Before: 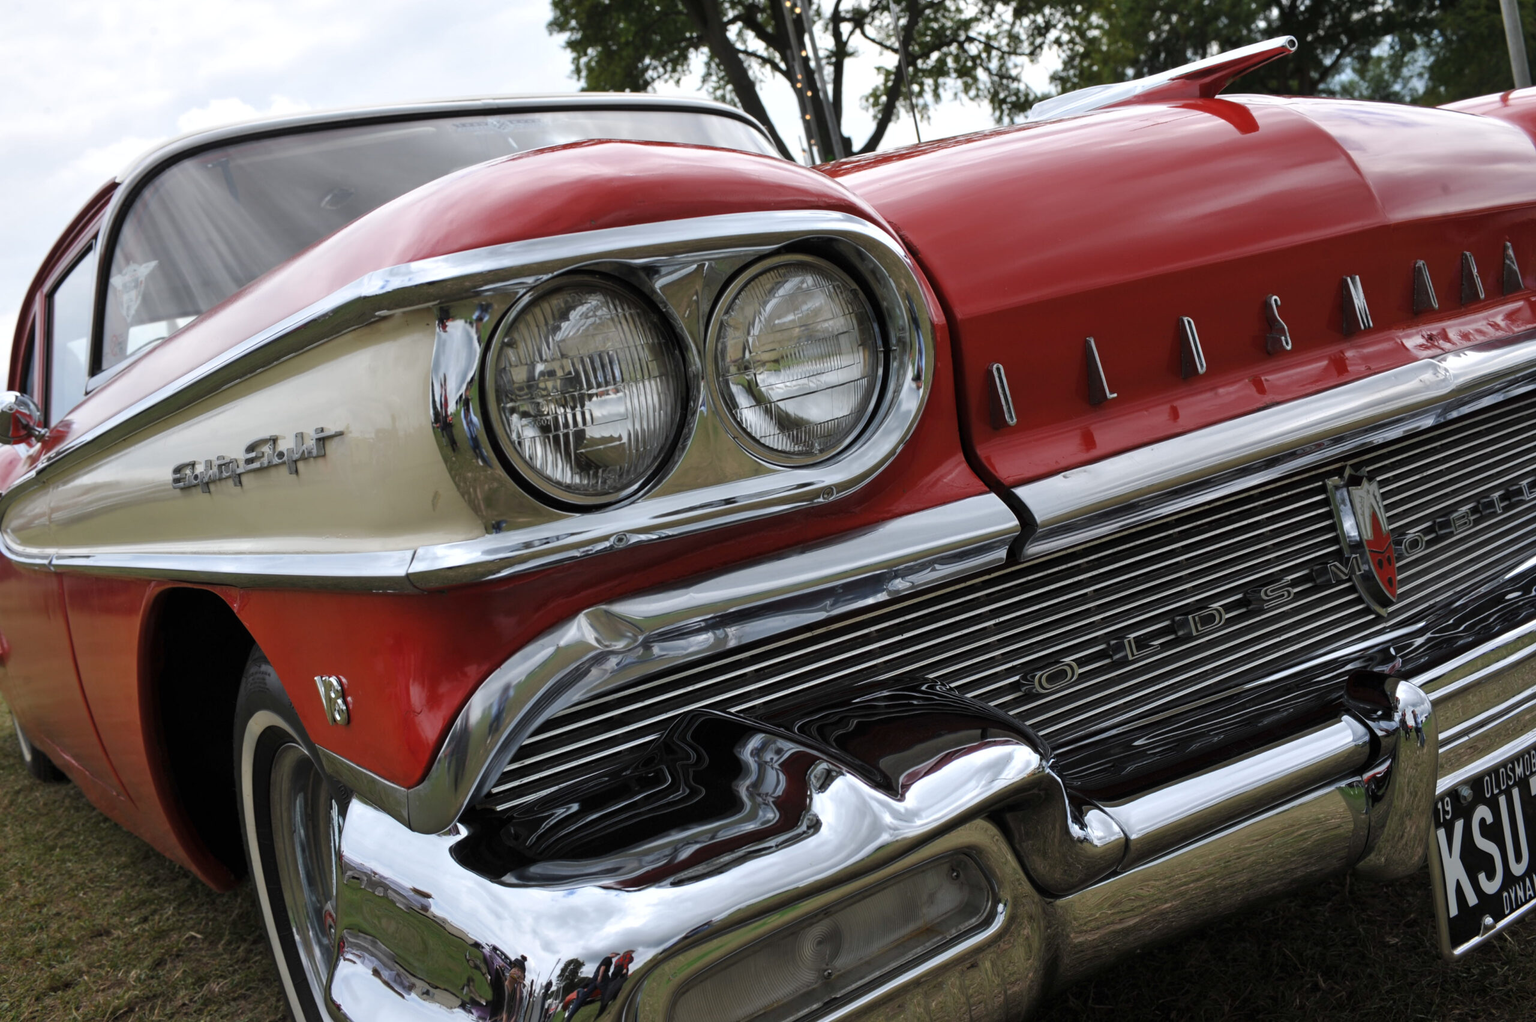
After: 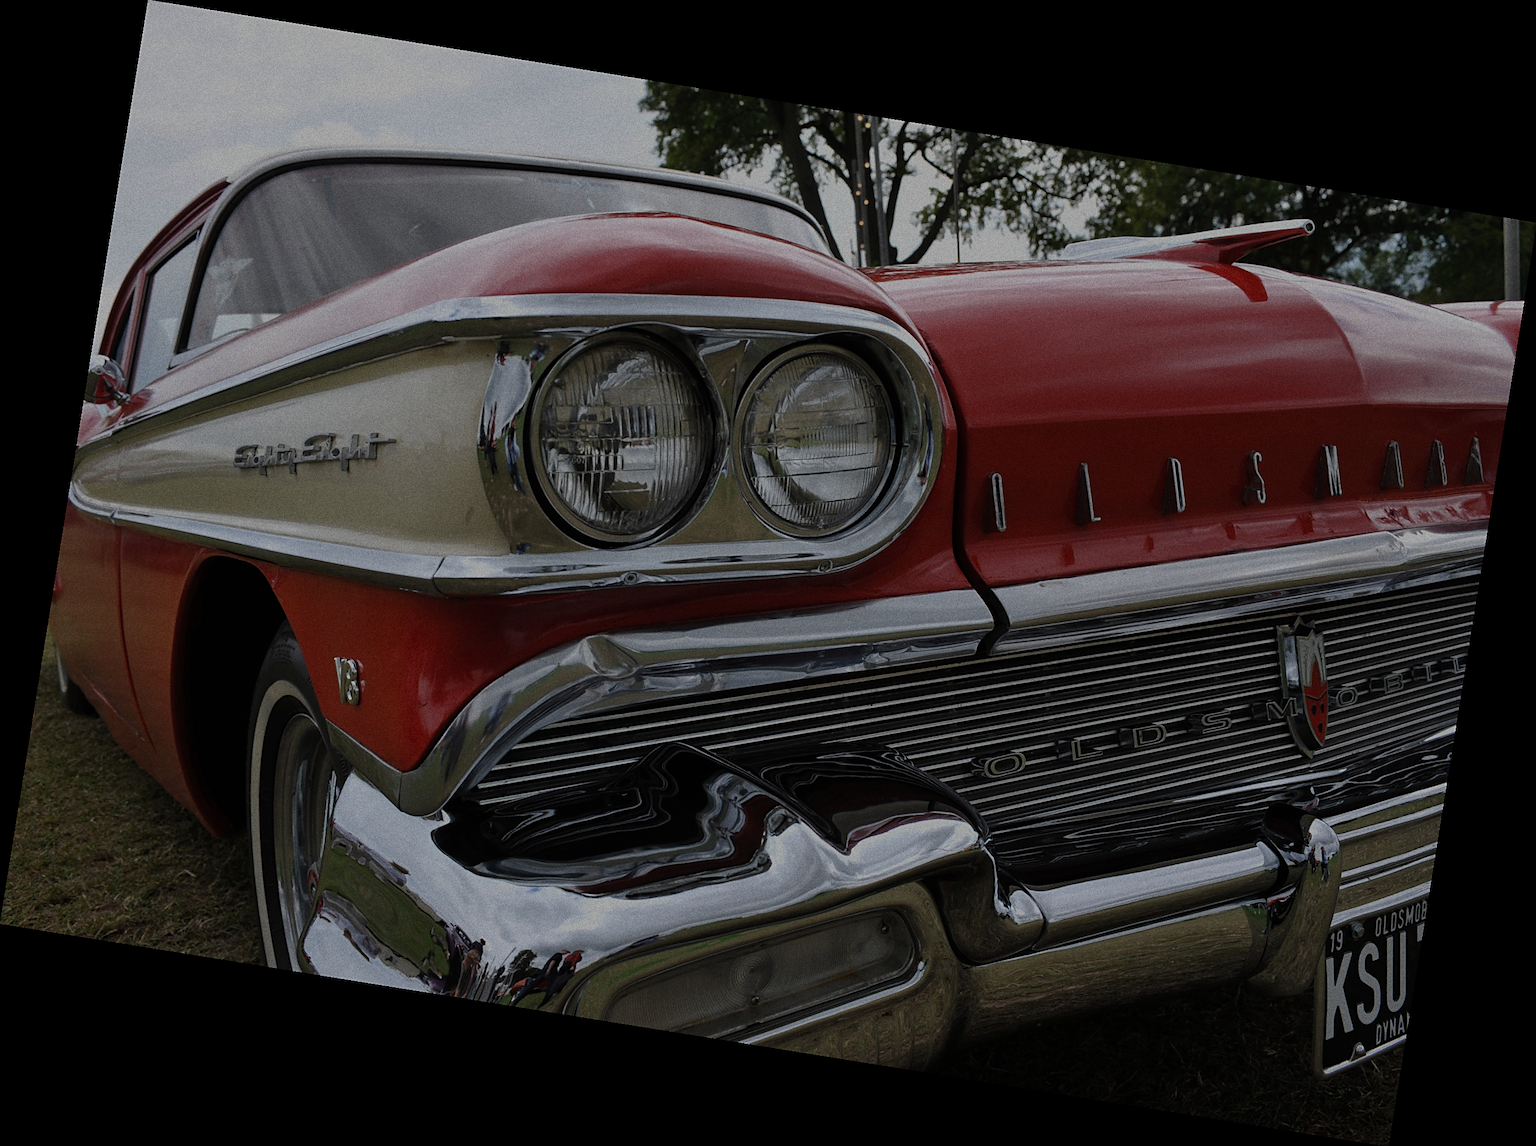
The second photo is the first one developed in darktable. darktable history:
sharpen: on, module defaults
grain: coarseness 0.09 ISO, strength 40%
exposure: exposure -1.468 EV, compensate highlight preservation false
rotate and perspective: rotation 9.12°, automatic cropping off
